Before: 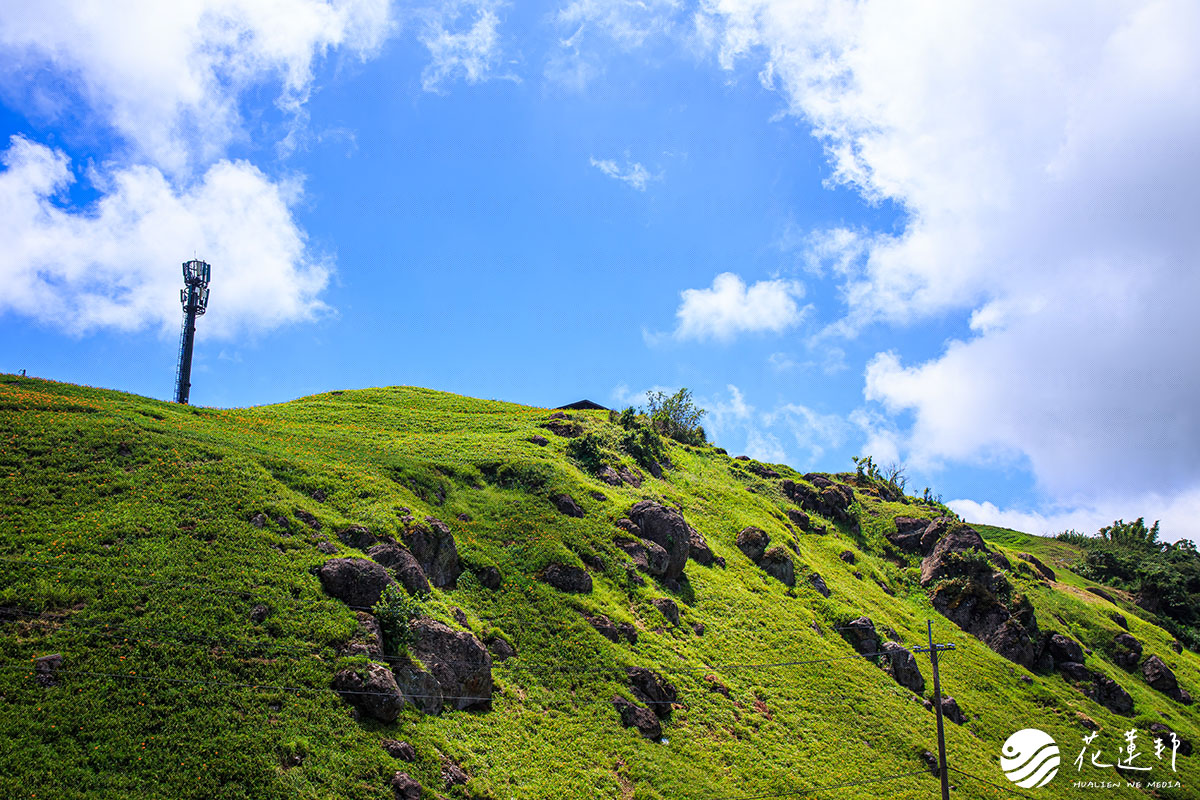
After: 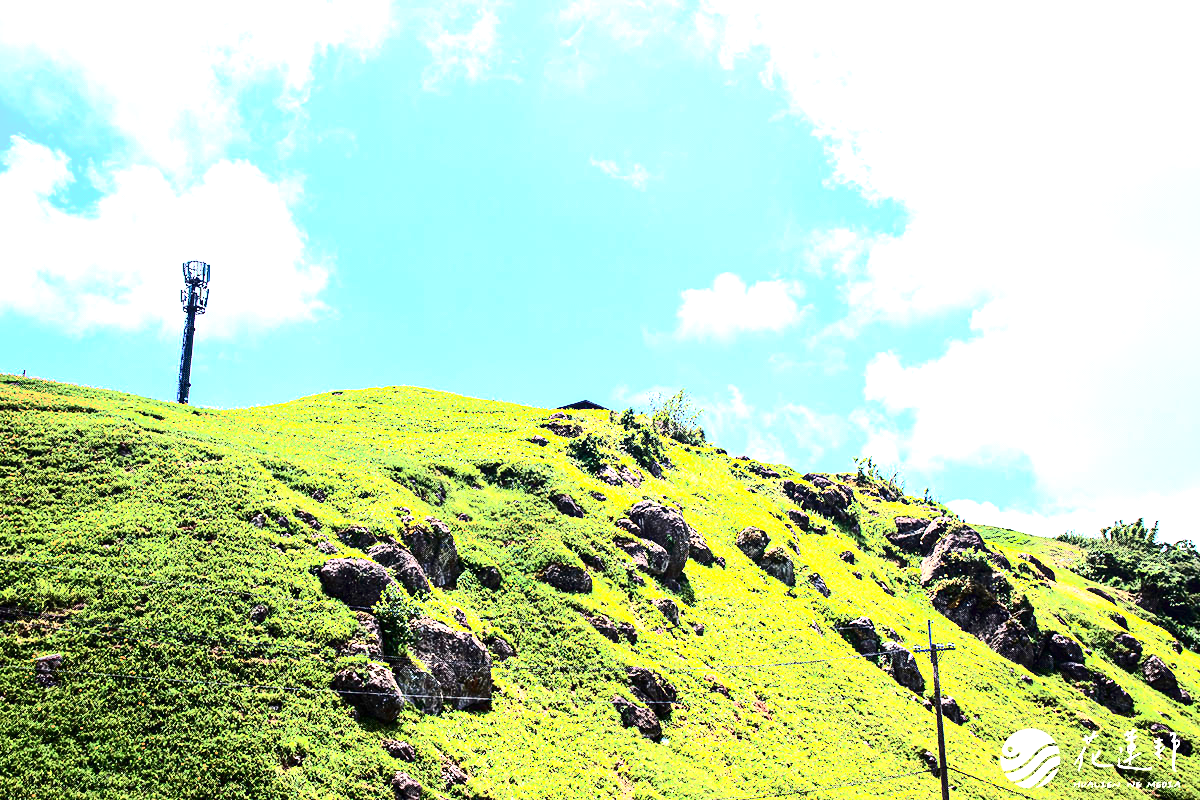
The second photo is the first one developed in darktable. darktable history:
exposure: black level correction 0, exposure 1.675 EV, compensate exposure bias true, compensate highlight preservation false
contrast brightness saturation: contrast 0.5, saturation -0.1
